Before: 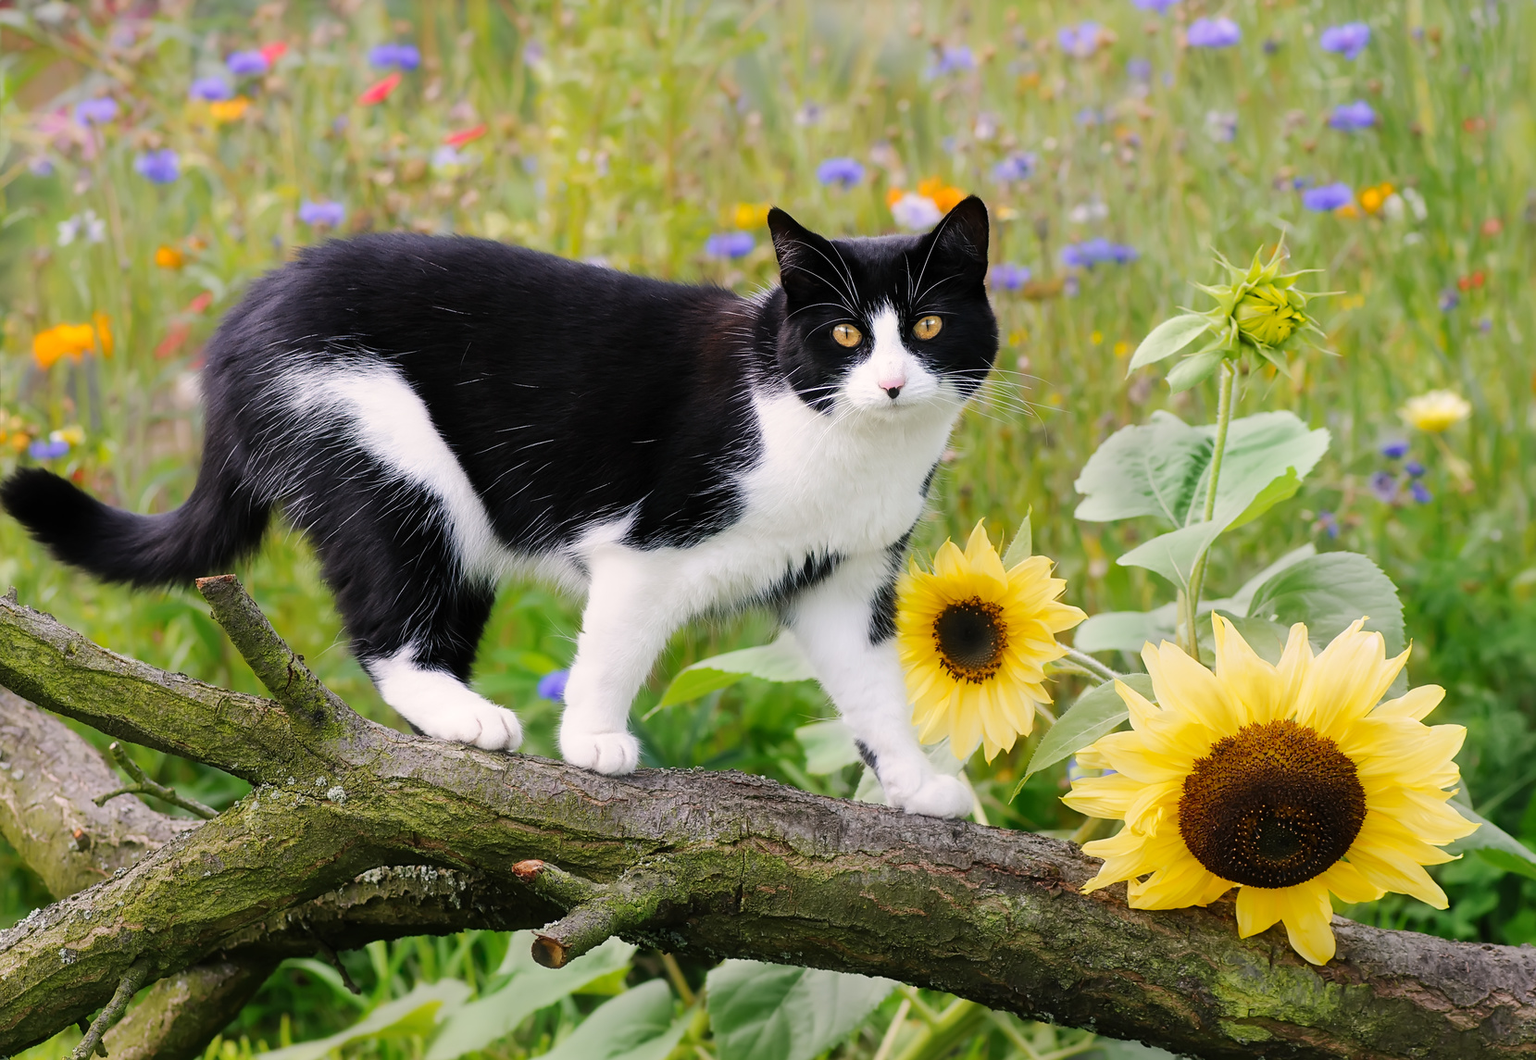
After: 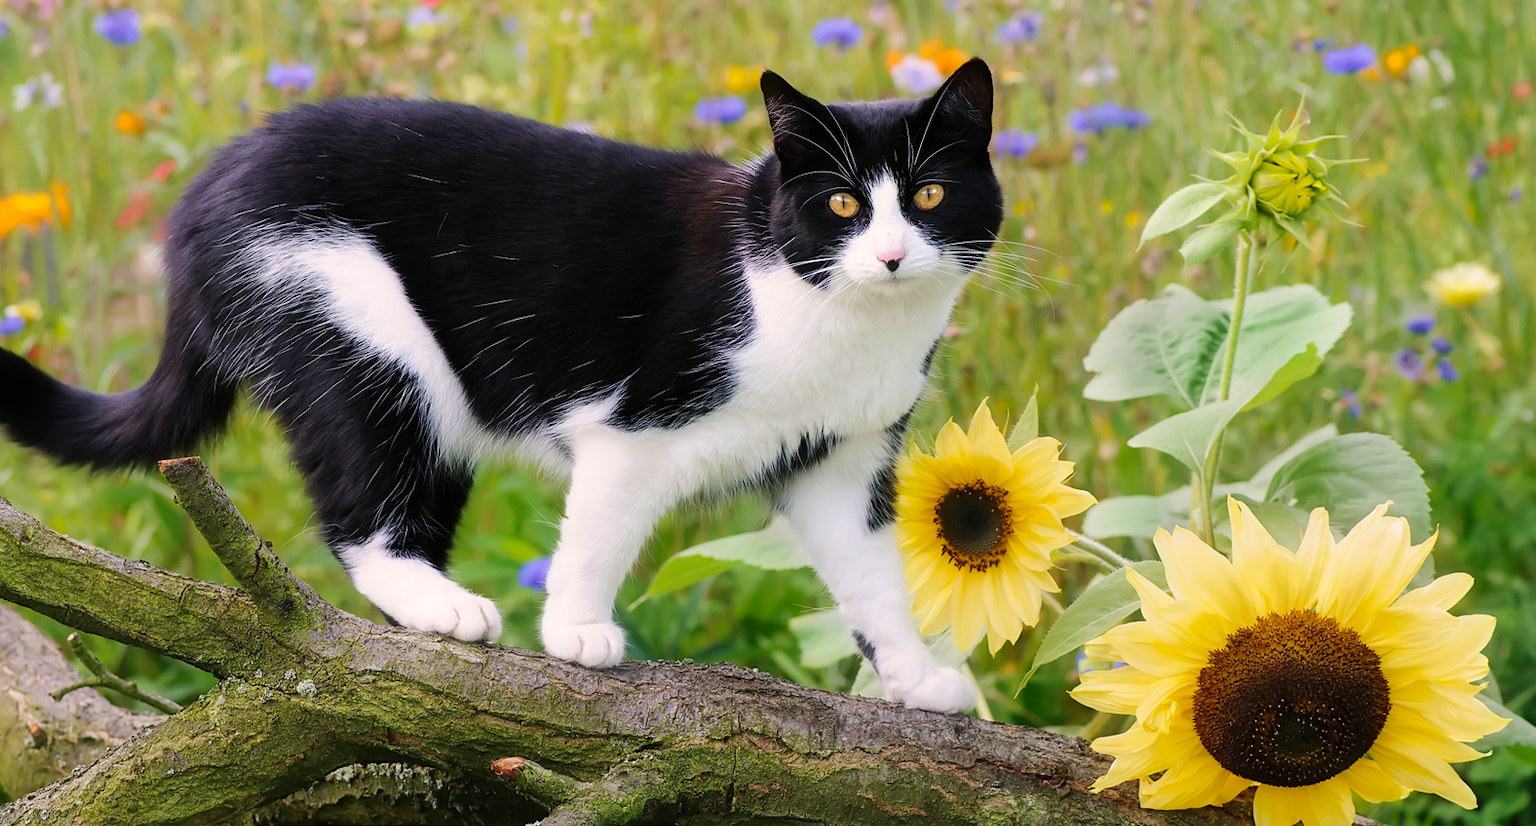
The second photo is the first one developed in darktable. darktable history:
crop and rotate: left 2.991%, top 13.302%, right 1.981%, bottom 12.636%
velvia: on, module defaults
